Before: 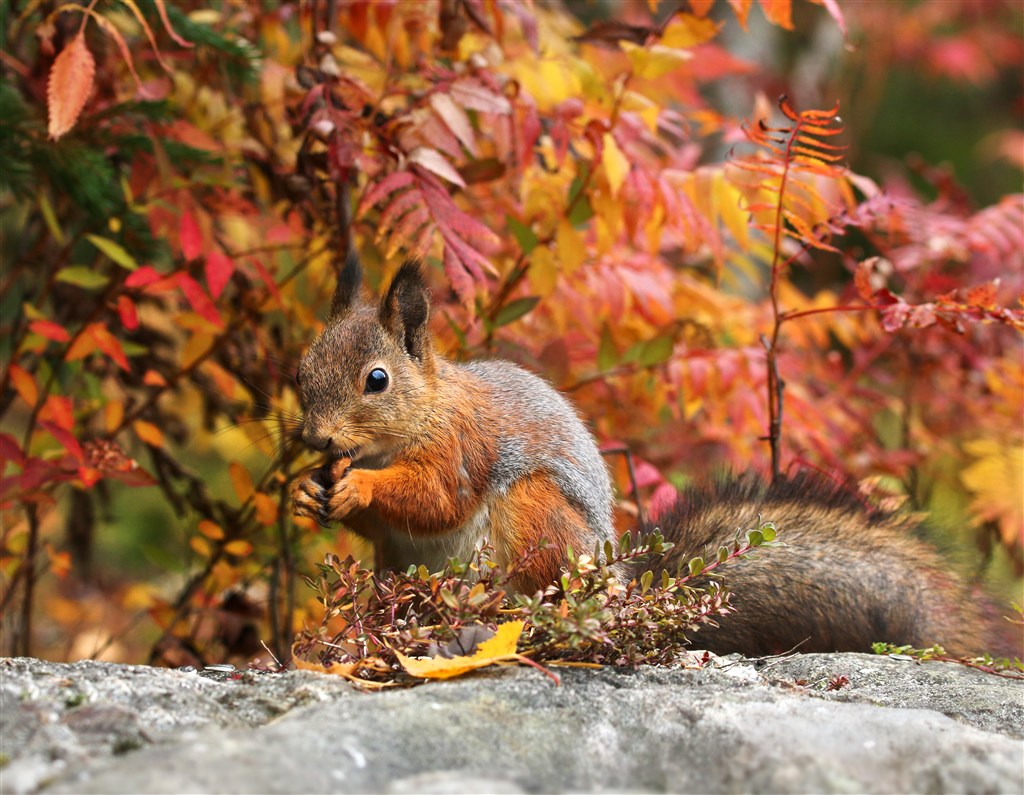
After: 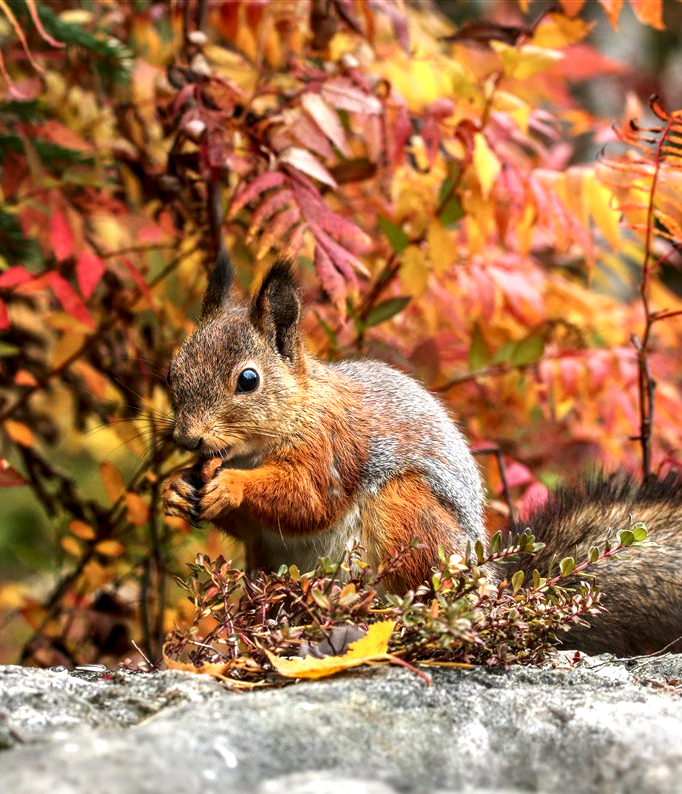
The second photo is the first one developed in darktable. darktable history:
local contrast: detail 150%
exposure: exposure 0.217 EV, compensate highlight preservation false
crop and rotate: left 12.648%, right 20.685%
